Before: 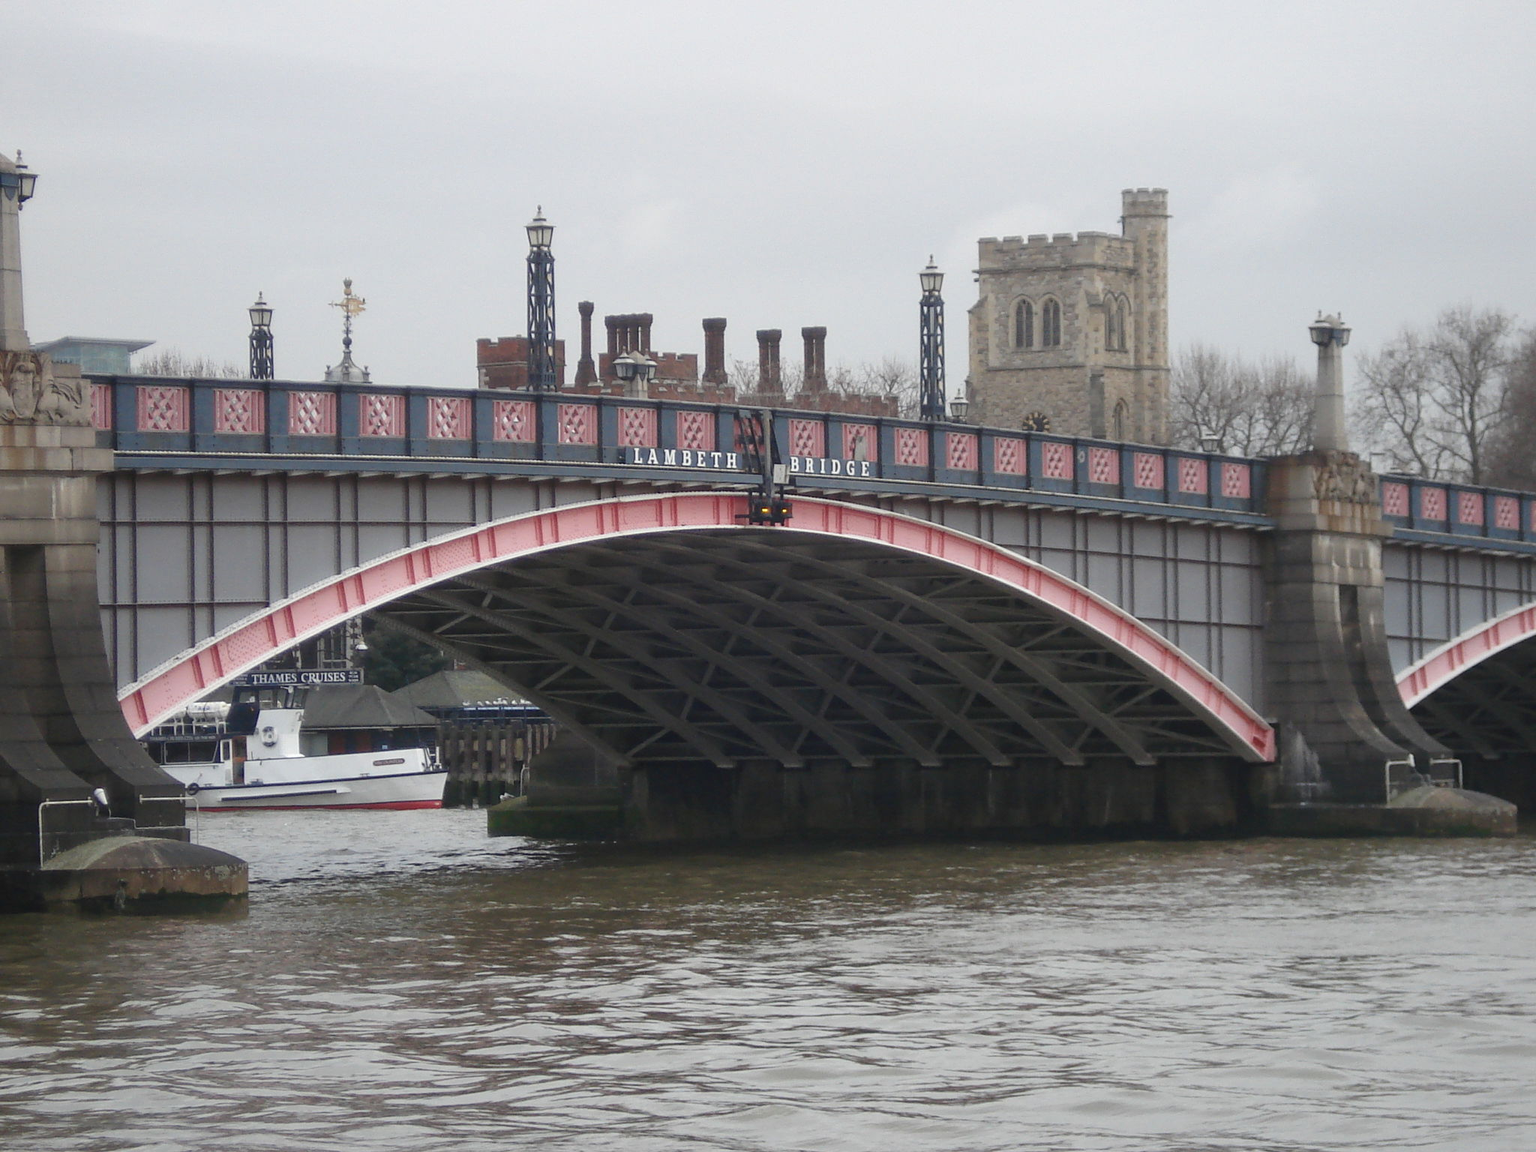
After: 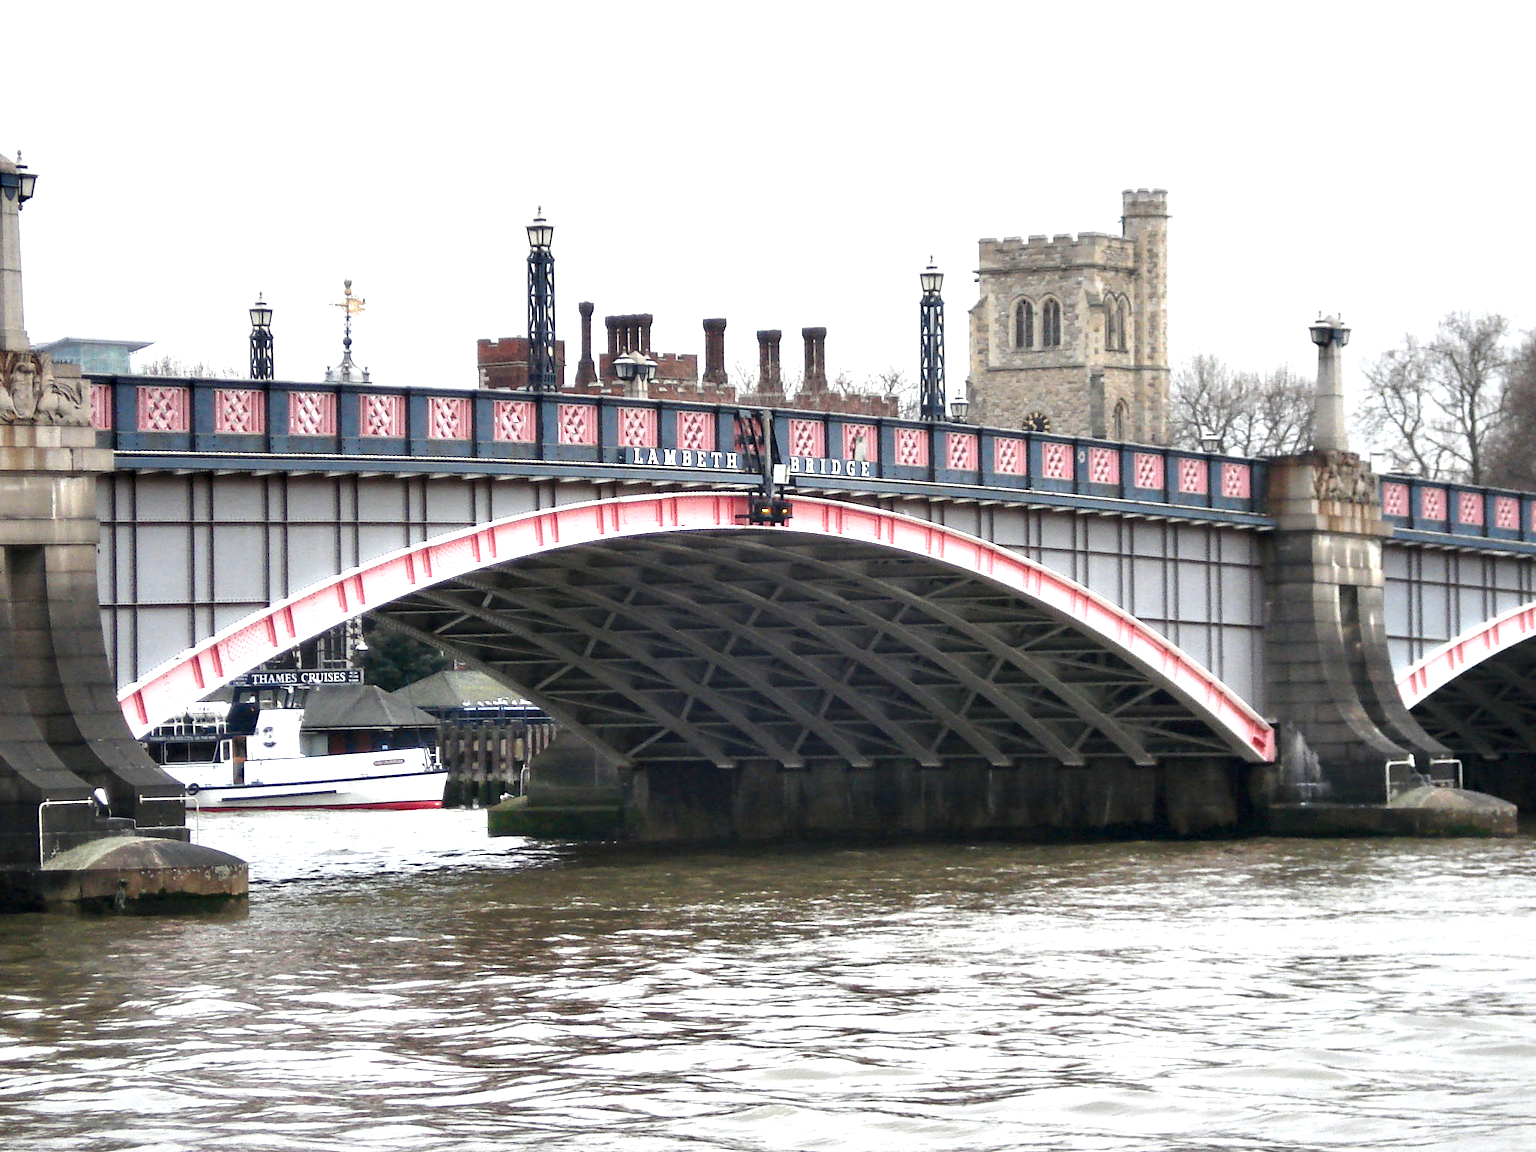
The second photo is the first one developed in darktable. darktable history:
exposure: exposure 1 EV, compensate highlight preservation false
contrast equalizer: y [[0.6 ×6], [0.55 ×6], [0 ×6], [0 ×6], [0 ×6]]
